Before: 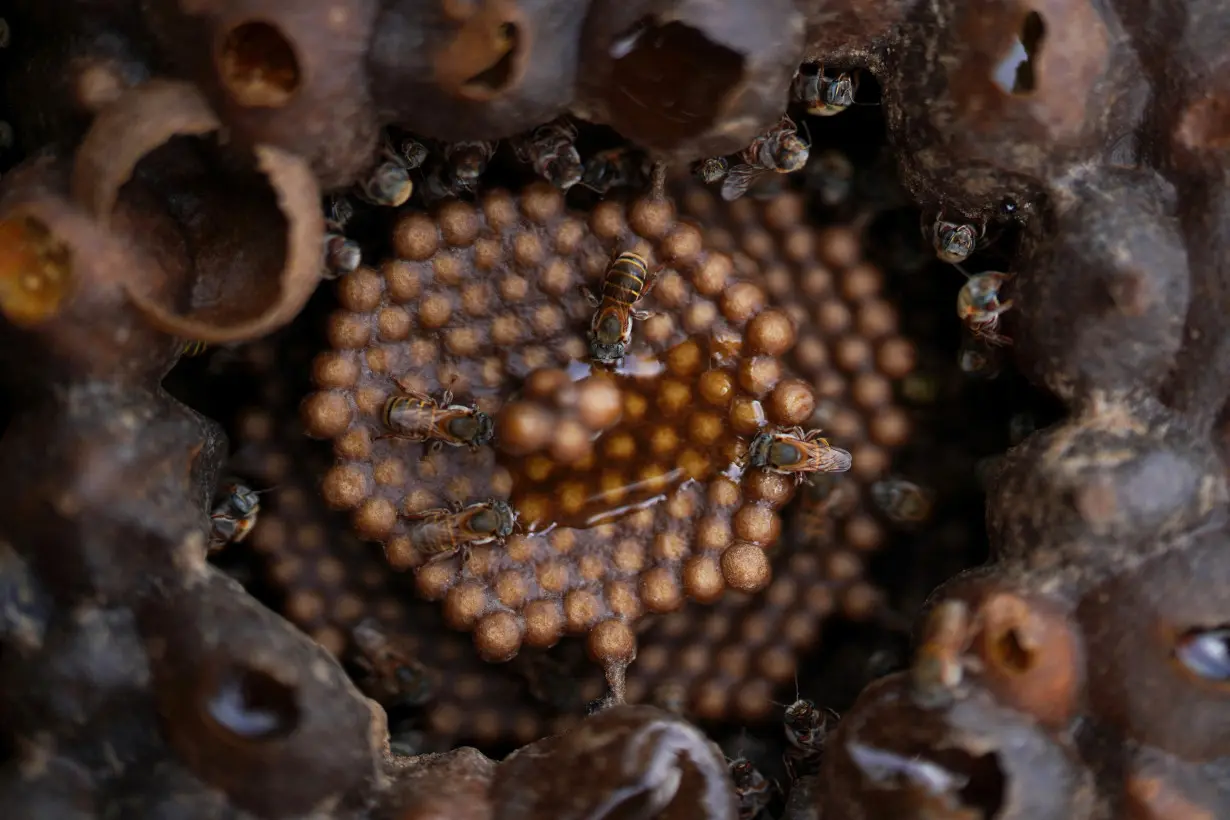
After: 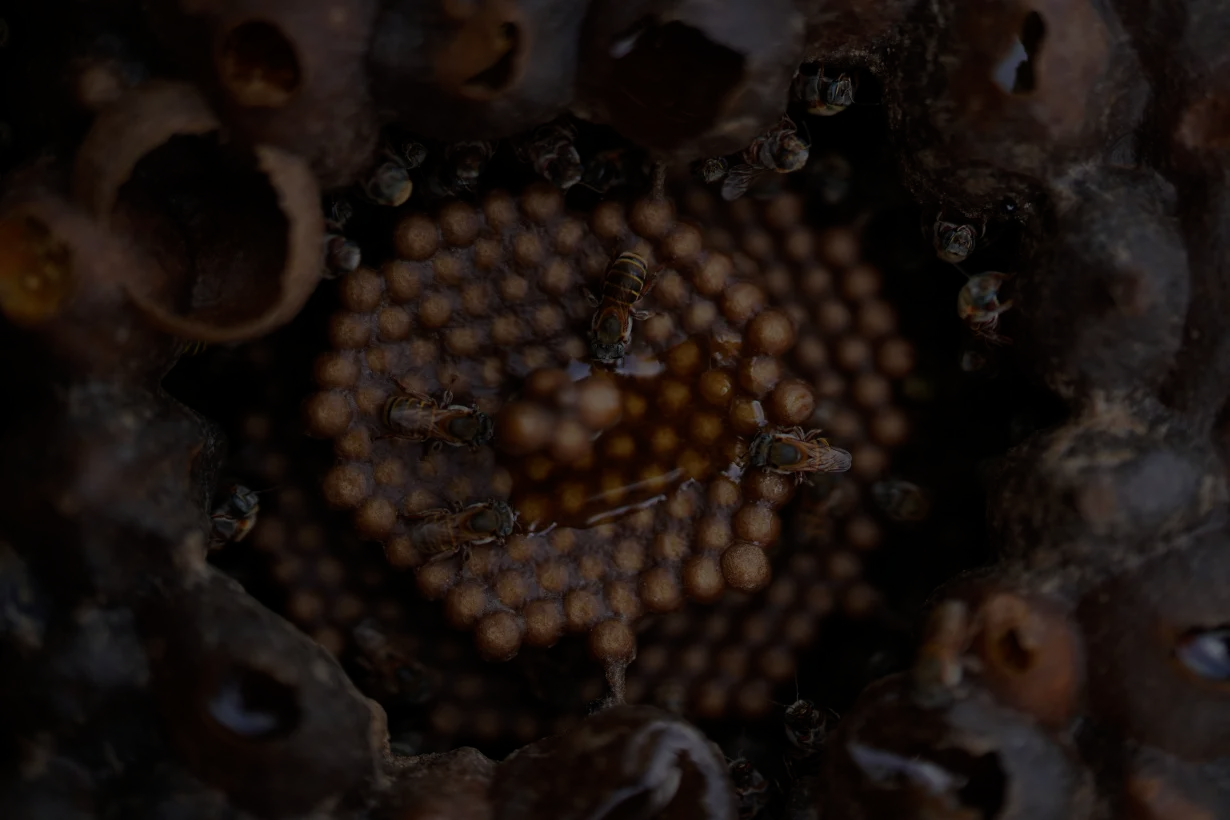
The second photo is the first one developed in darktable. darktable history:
exposure: exposure -2.417 EV, compensate highlight preservation false
